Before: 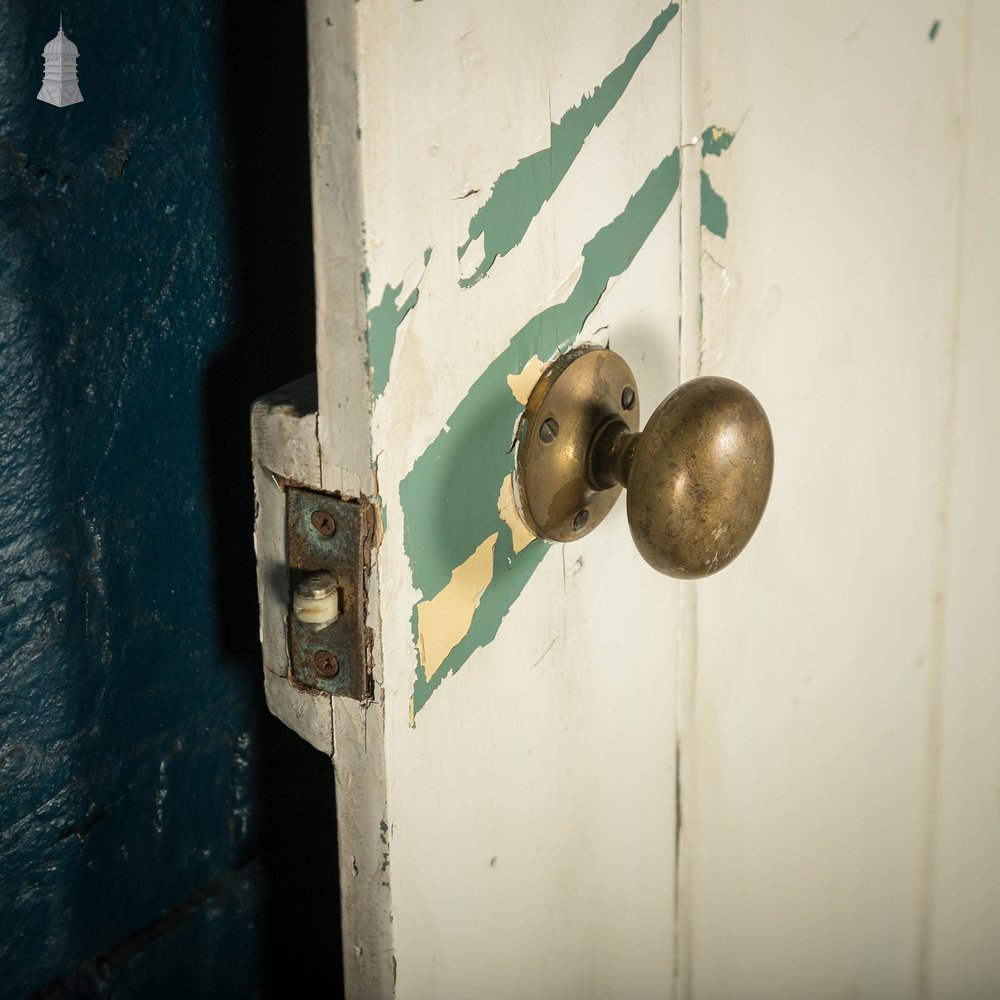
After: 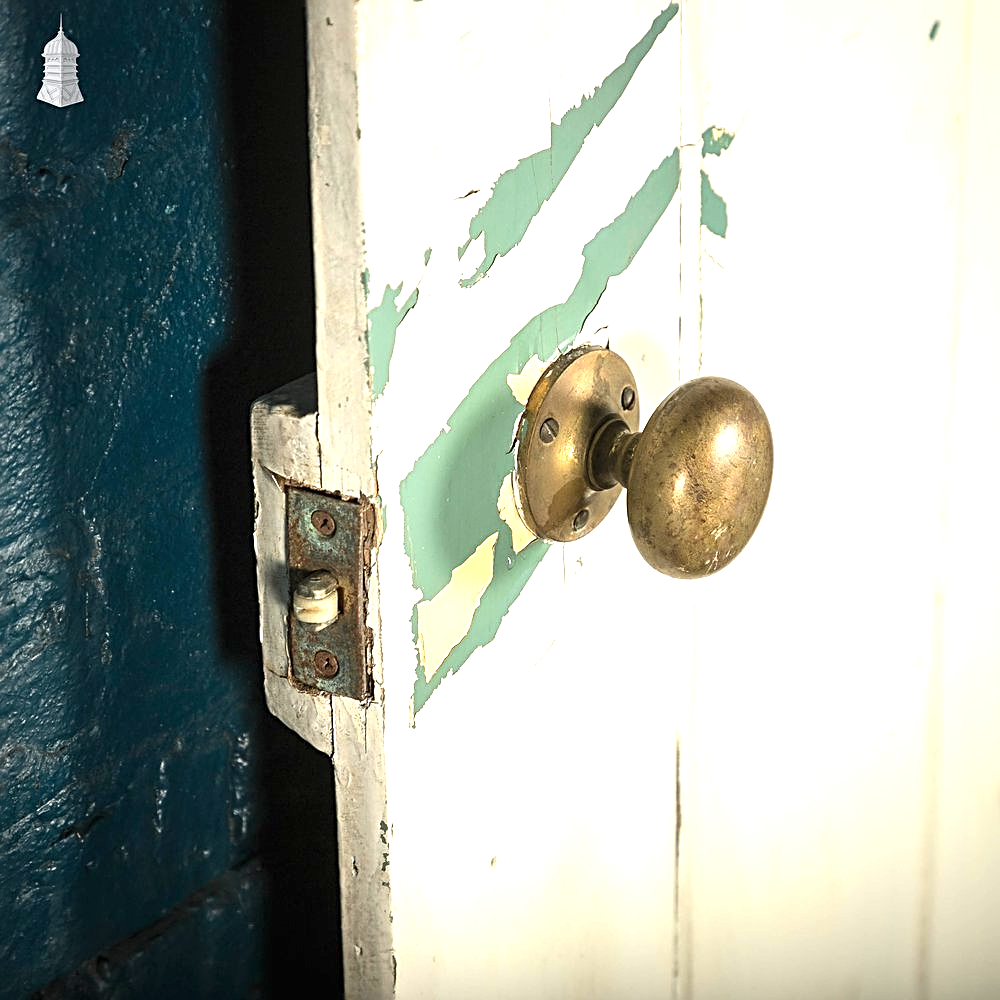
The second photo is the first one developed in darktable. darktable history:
sharpen: radius 2.539, amount 0.634
exposure: black level correction 0, exposure 1.105 EV, compensate highlight preservation false
